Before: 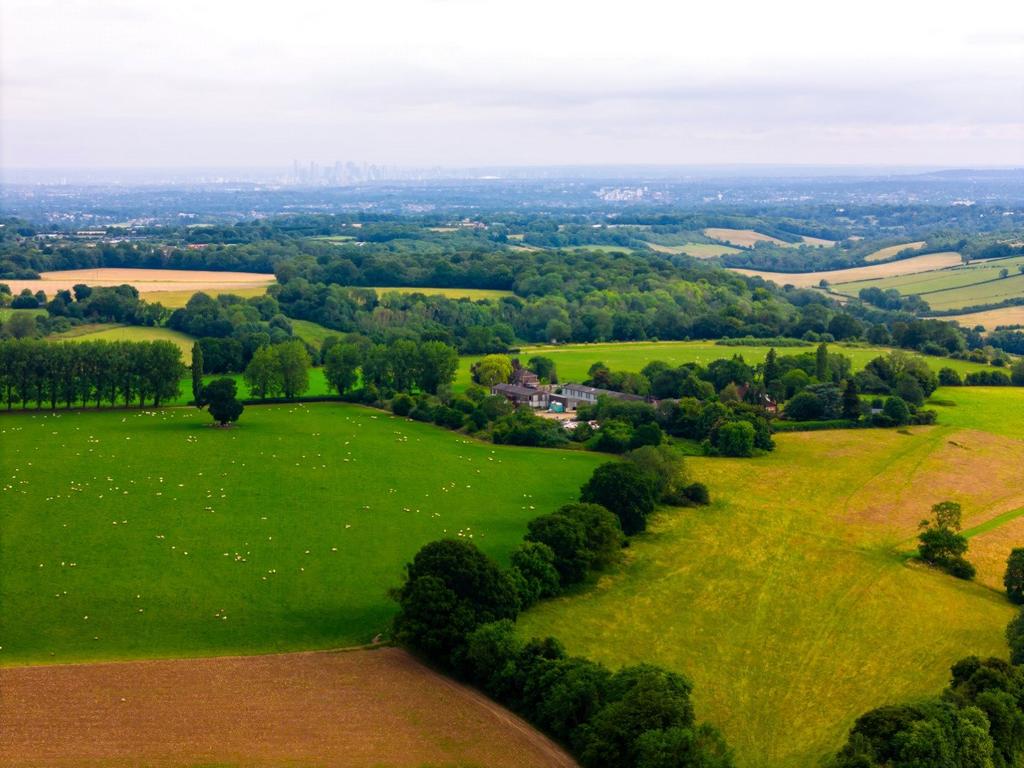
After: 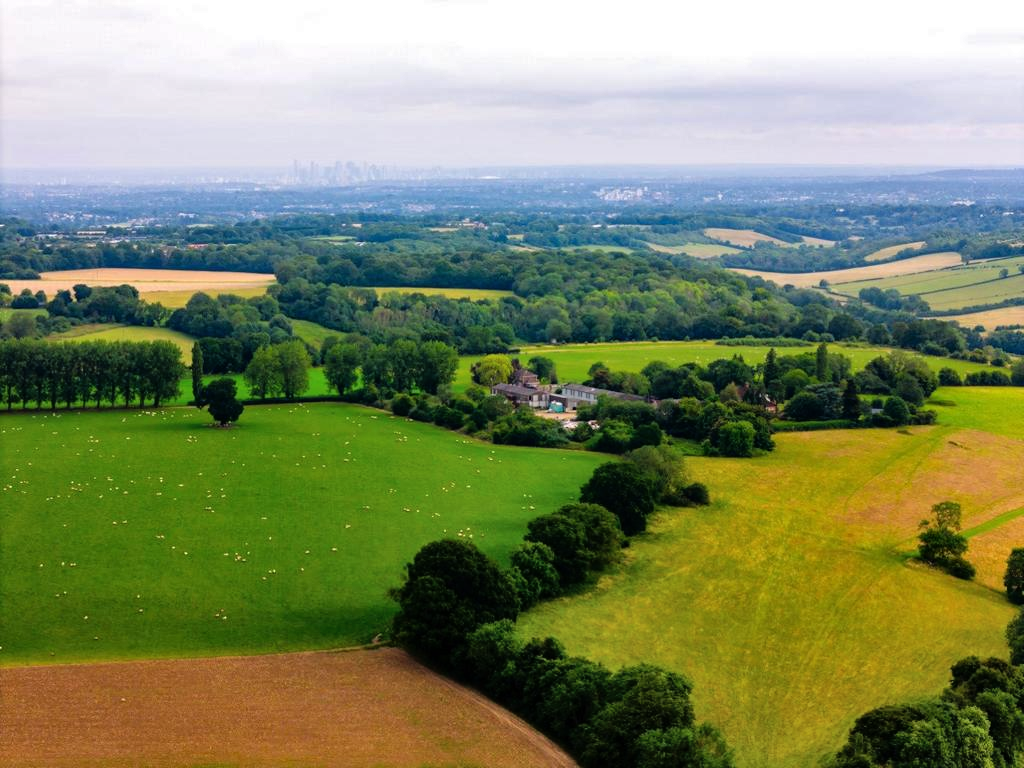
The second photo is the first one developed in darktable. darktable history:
shadows and highlights: shadows 60, soften with gaussian
rgb curve: curves: ch0 [(0, 0) (0.136, 0.078) (0.262, 0.245) (0.414, 0.42) (1, 1)], compensate middle gray true, preserve colors basic power
